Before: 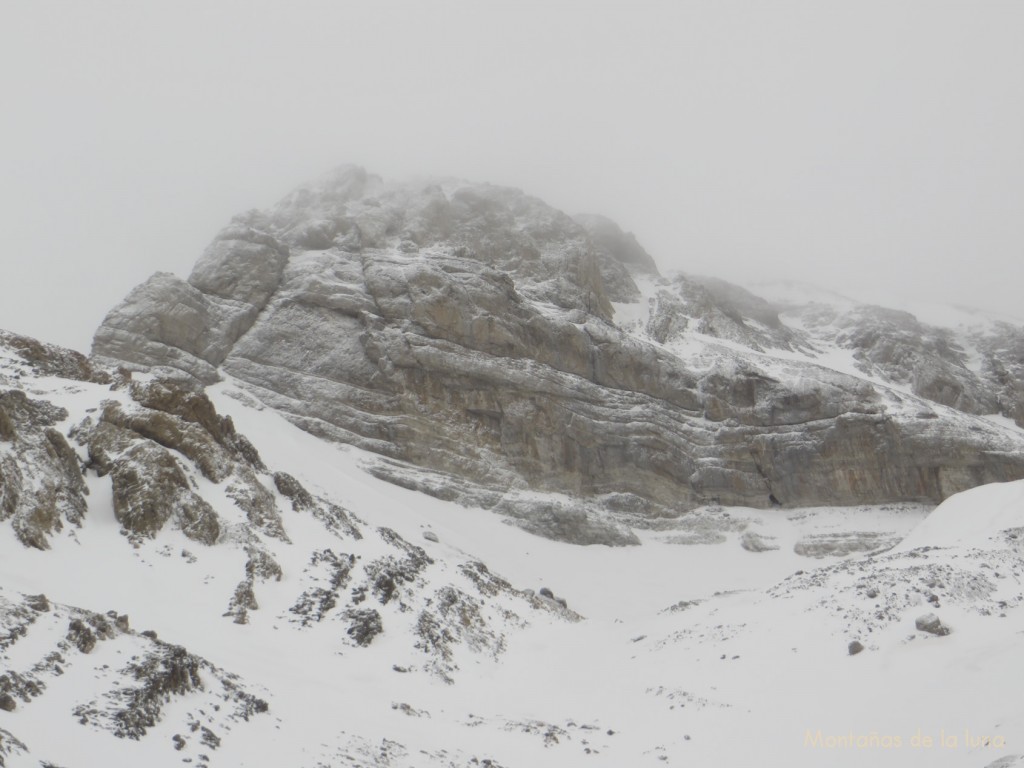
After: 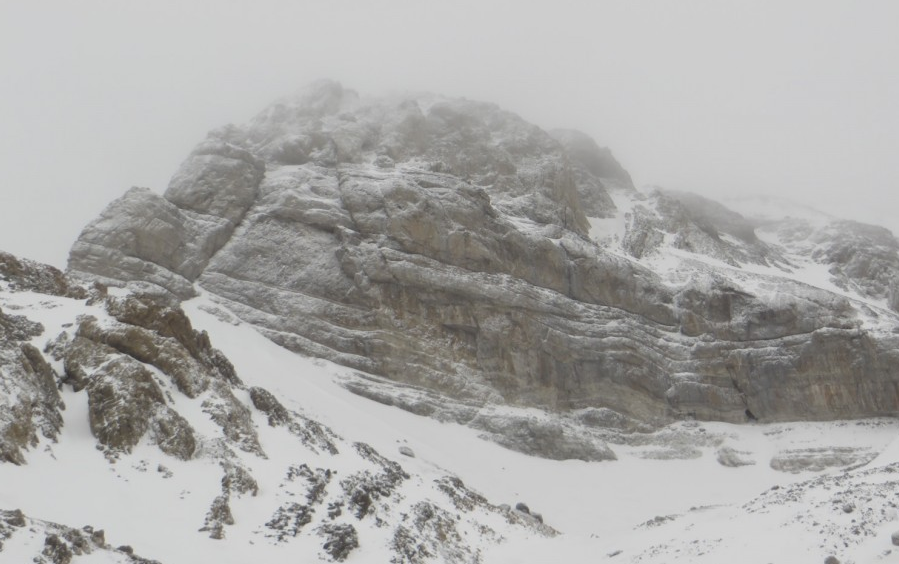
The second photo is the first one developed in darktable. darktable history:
crop and rotate: left 2.426%, top 11.195%, right 9.753%, bottom 15.302%
color balance rgb: perceptual saturation grading › global saturation 0.591%
